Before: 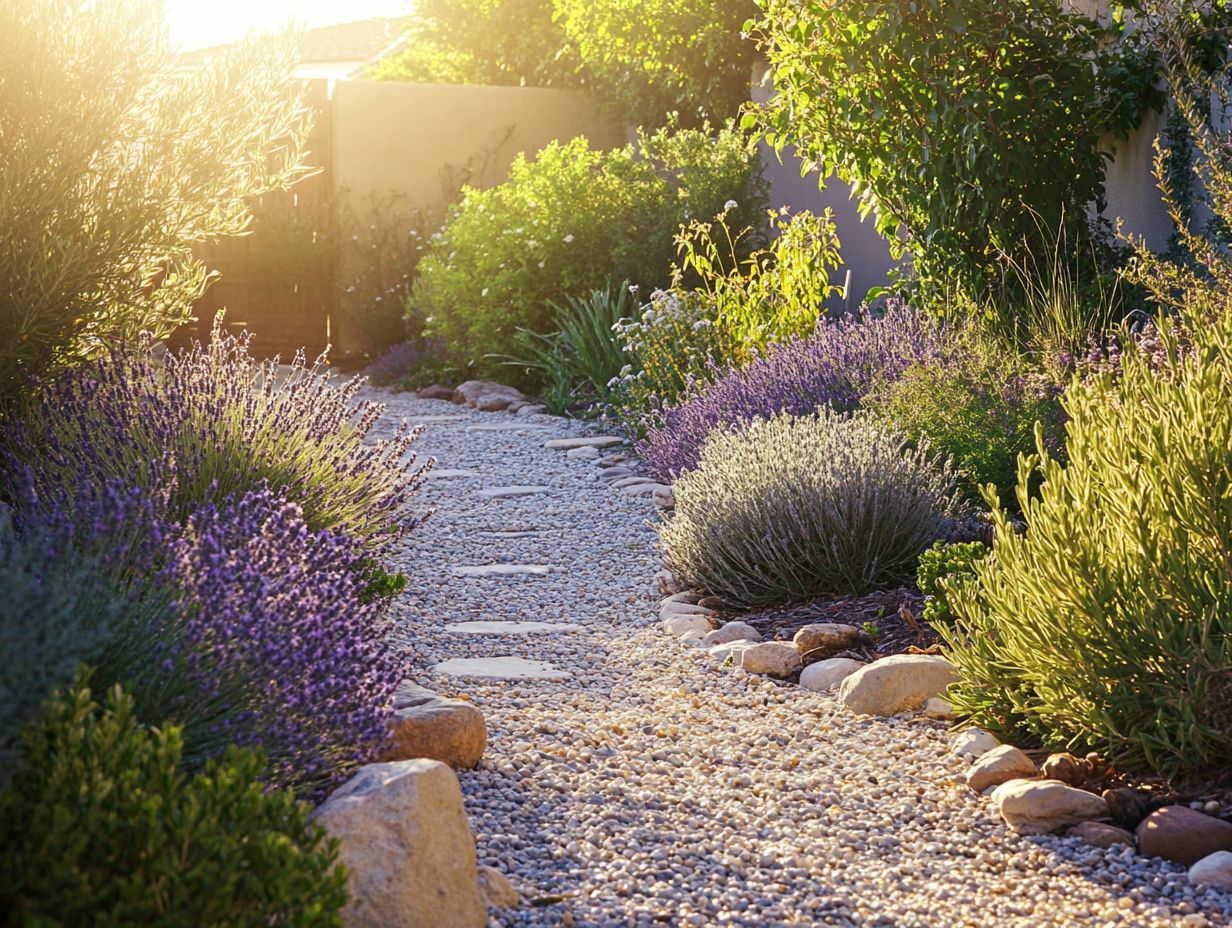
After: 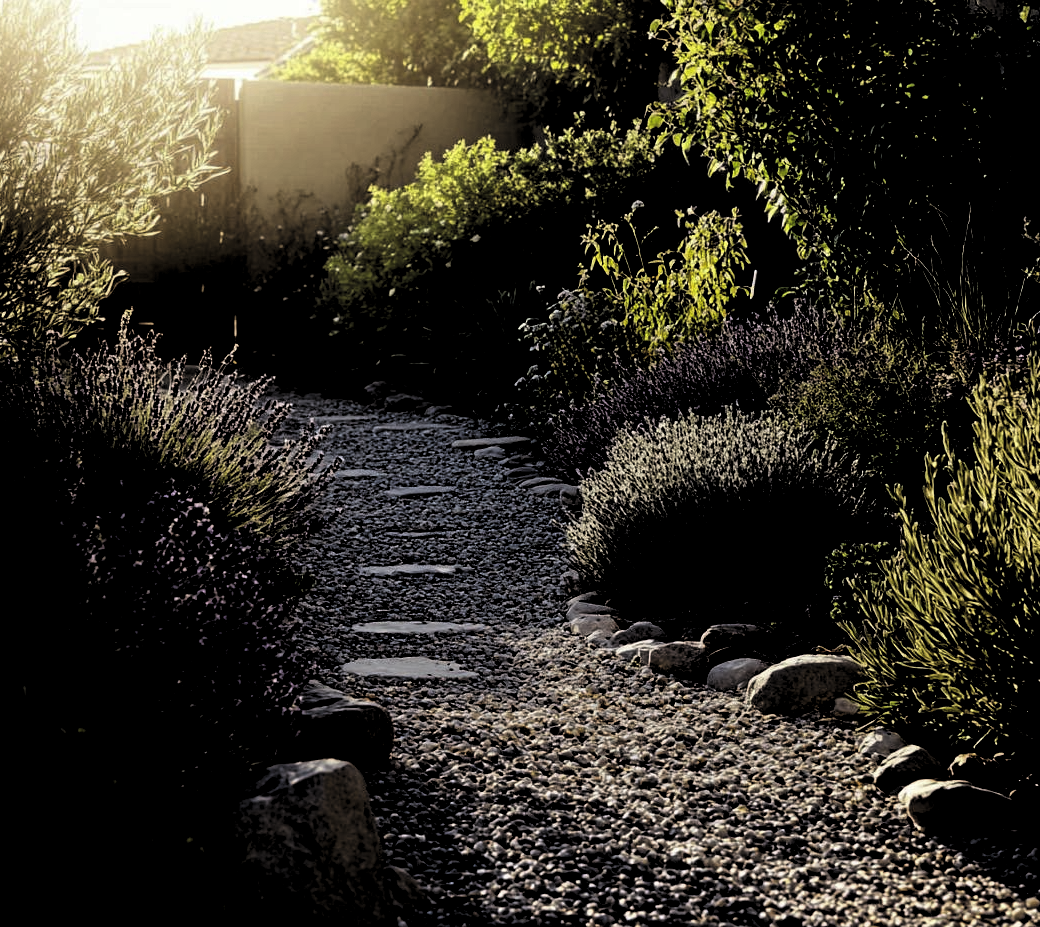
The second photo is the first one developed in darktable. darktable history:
crop: left 7.598%, right 7.873%
levels: levels [0.514, 0.759, 1]
